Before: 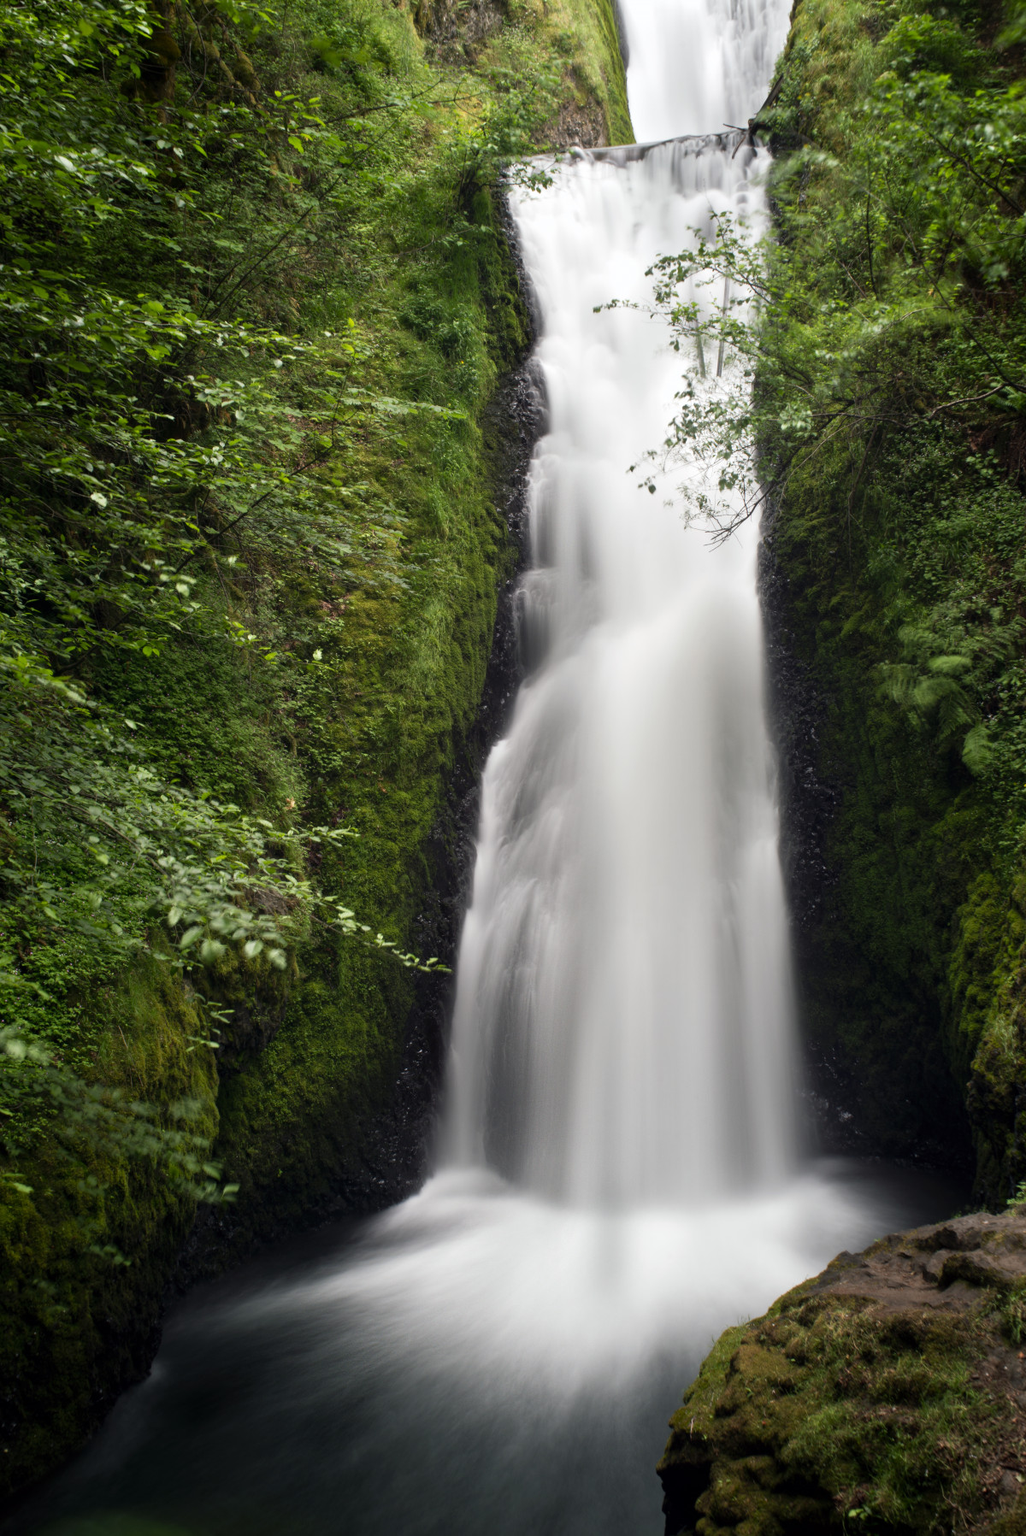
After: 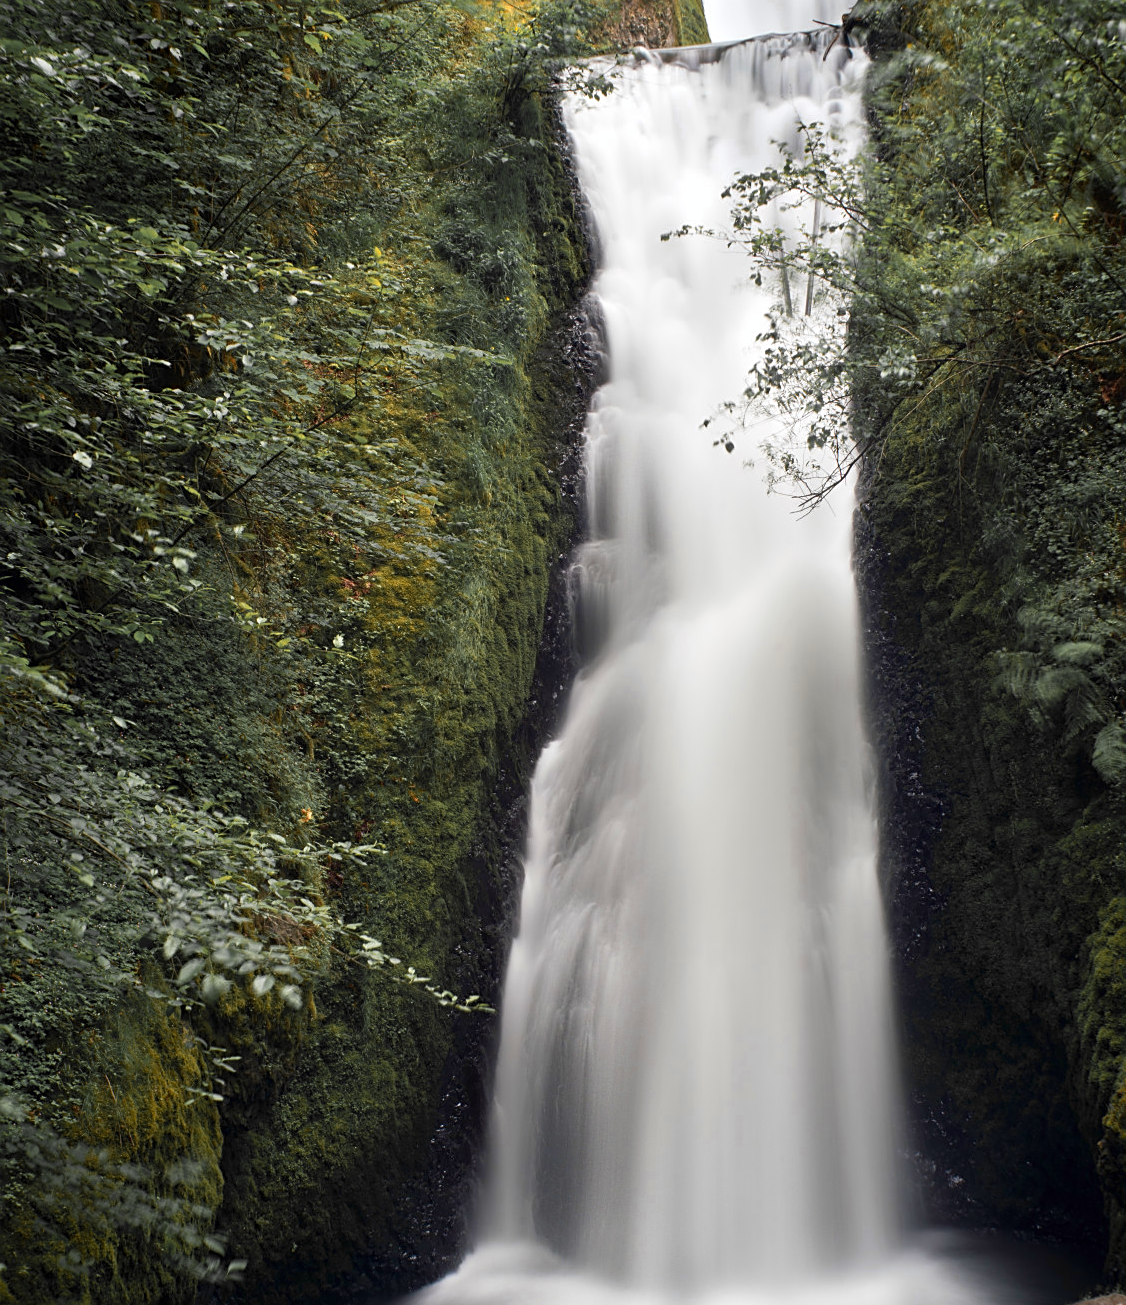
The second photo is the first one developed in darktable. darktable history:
sharpen: on, module defaults
contrast brightness saturation: contrast 0.035, saturation 0.072
color zones: curves: ch0 [(0, 0.363) (0.128, 0.373) (0.25, 0.5) (0.402, 0.407) (0.521, 0.525) (0.63, 0.559) (0.729, 0.662) (0.867, 0.471)]; ch1 [(0, 0.515) (0.136, 0.618) (0.25, 0.5) (0.378, 0) (0.516, 0) (0.622, 0.593) (0.737, 0.819) (0.87, 0.593)]; ch2 [(0, 0.529) (0.128, 0.471) (0.282, 0.451) (0.386, 0.662) (0.516, 0.525) (0.633, 0.554) (0.75, 0.62) (0.875, 0.441)]
color correction: highlights b* 0.017, saturation 1.13
crop: left 2.75%, top 6.985%, right 3.339%, bottom 20.351%
